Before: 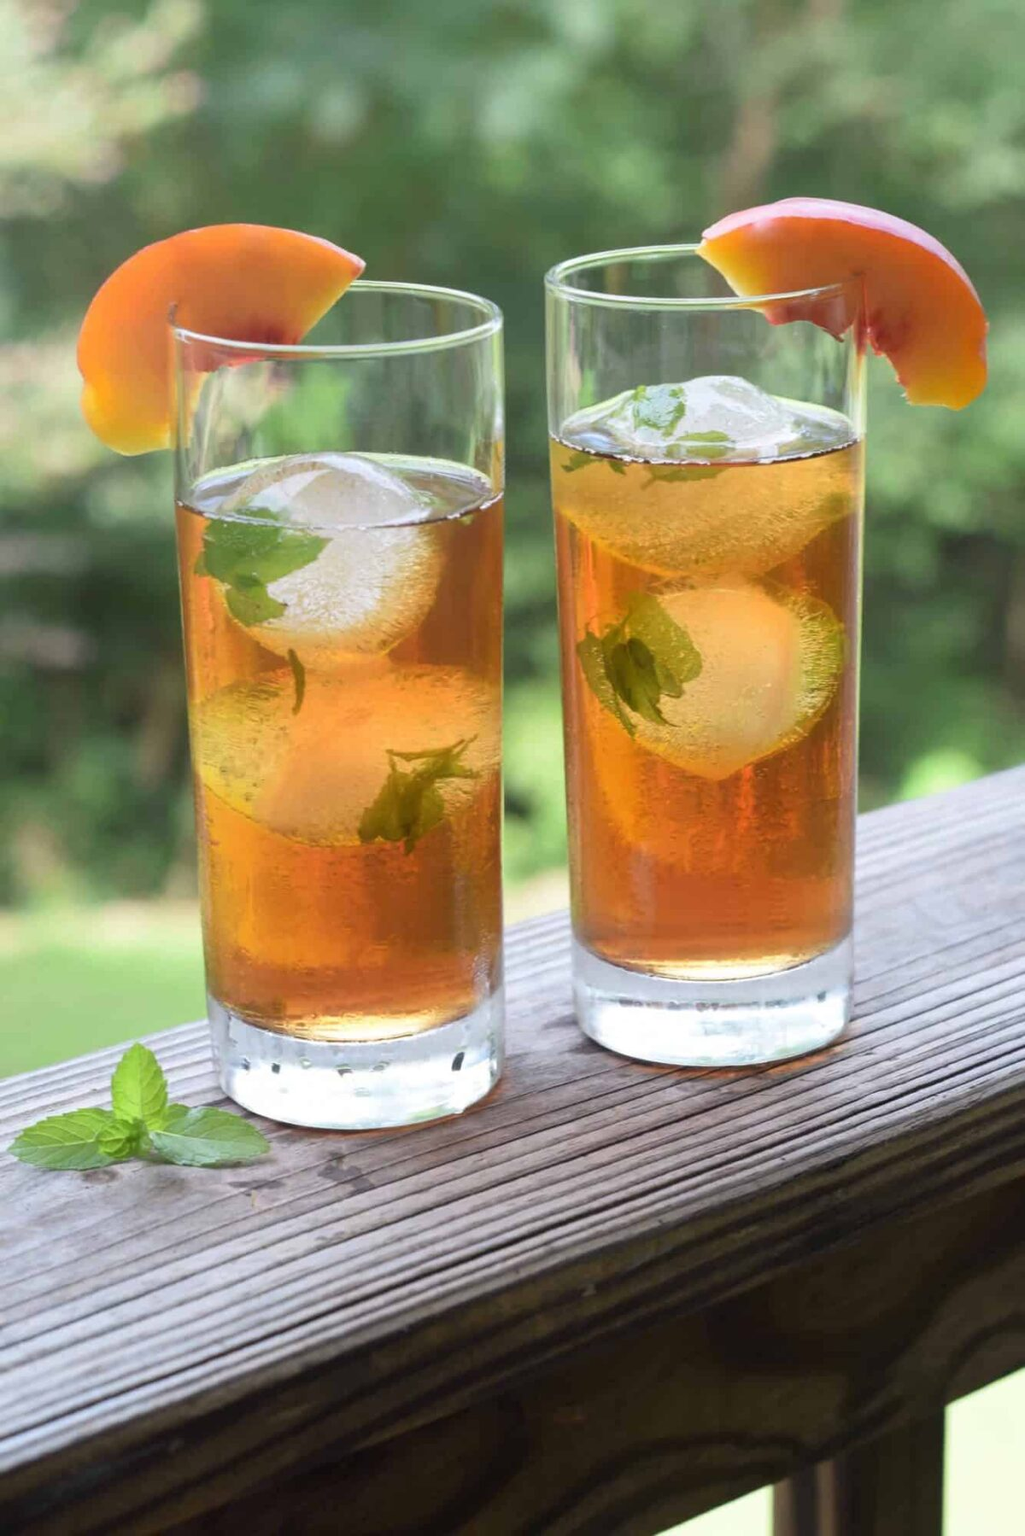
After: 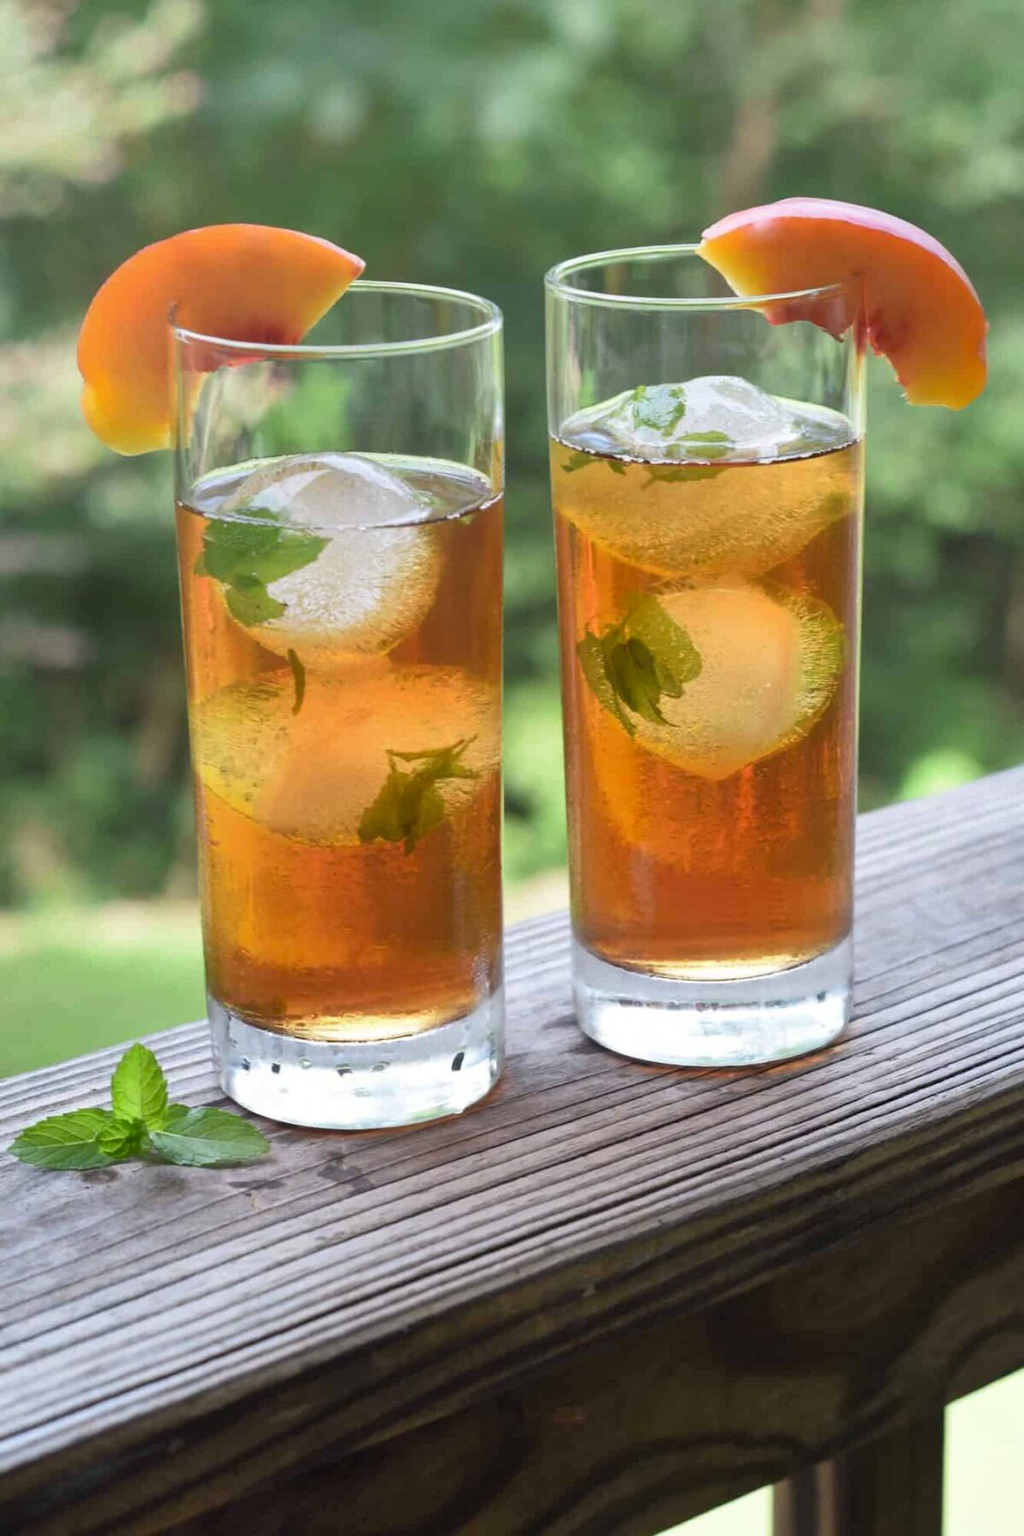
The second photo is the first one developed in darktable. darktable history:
shadows and highlights: radius 116.9, shadows 41.6, highlights -62.39, soften with gaussian
